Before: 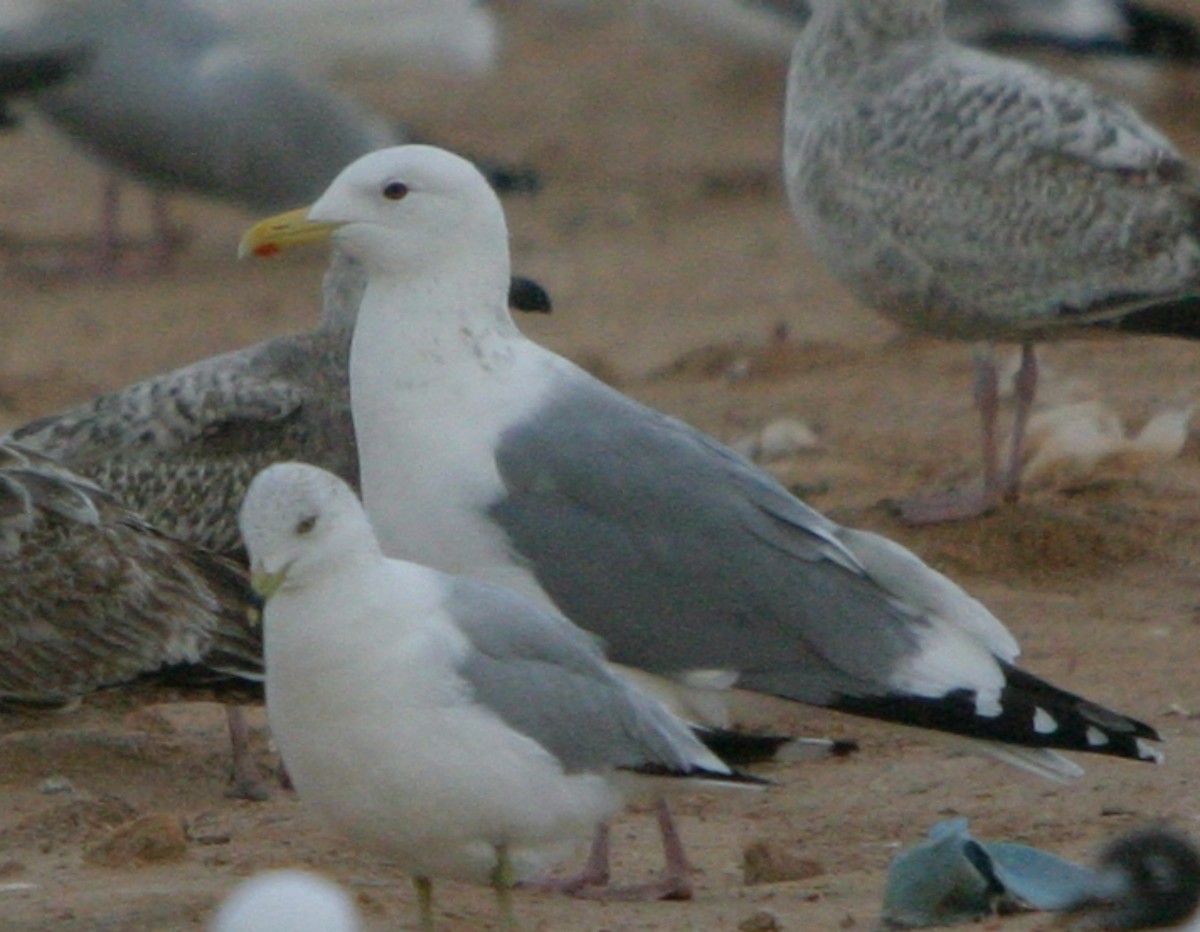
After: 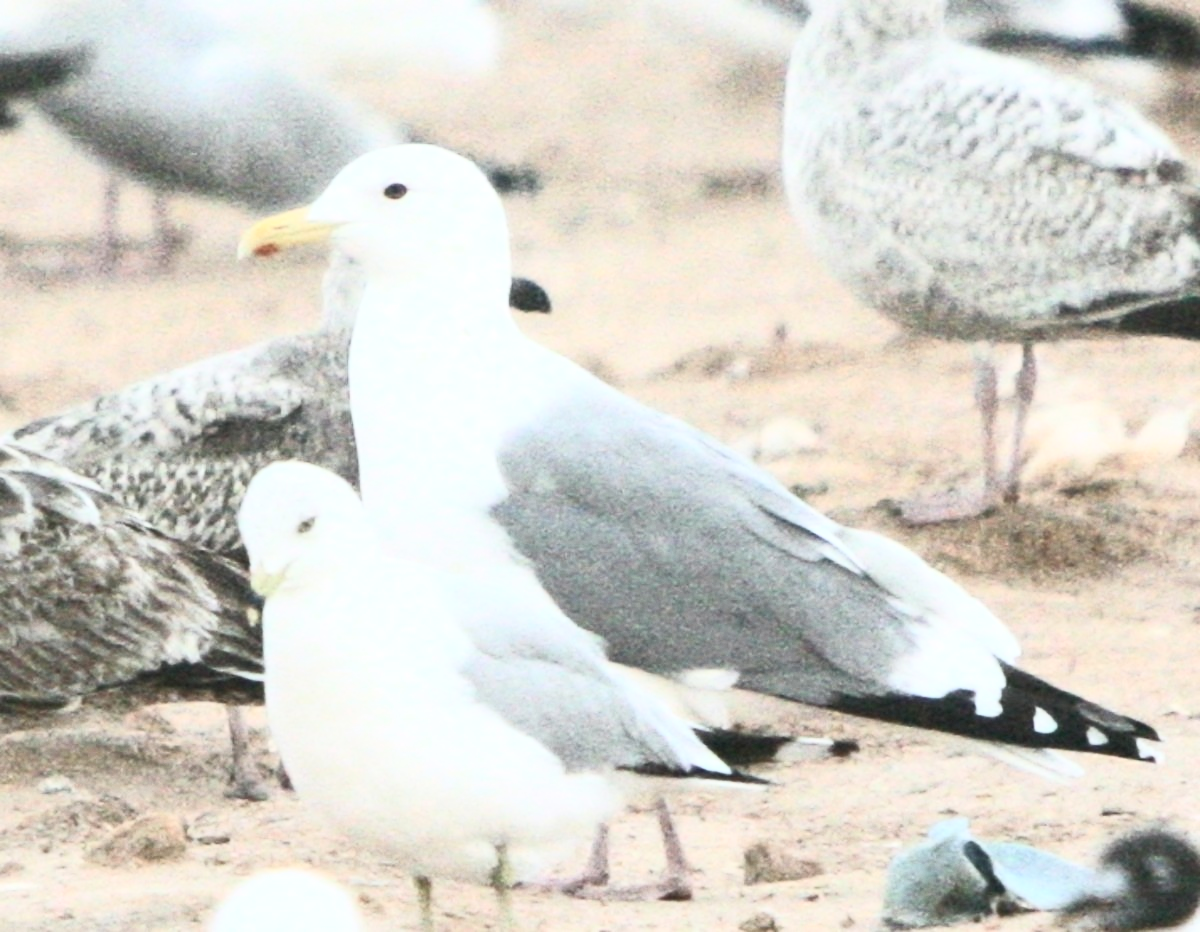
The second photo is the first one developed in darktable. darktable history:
contrast brightness saturation: contrast 0.57, brightness 0.57, saturation -0.34
exposure: black level correction 0, exposure 1.379 EV, compensate exposure bias true, compensate highlight preservation false
